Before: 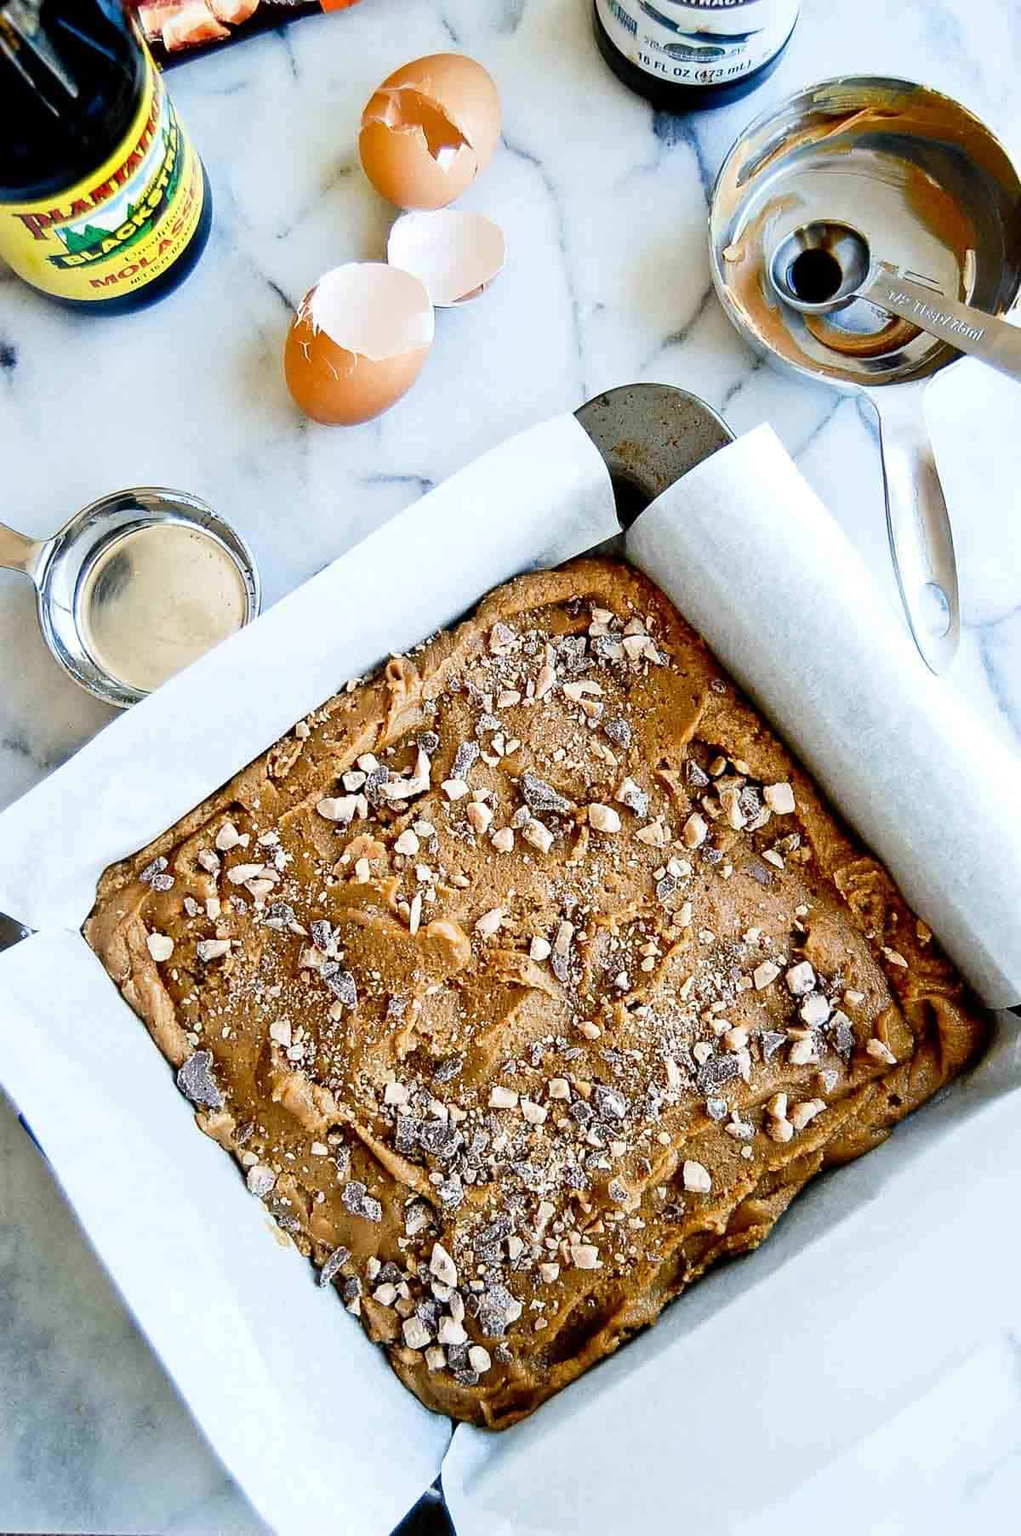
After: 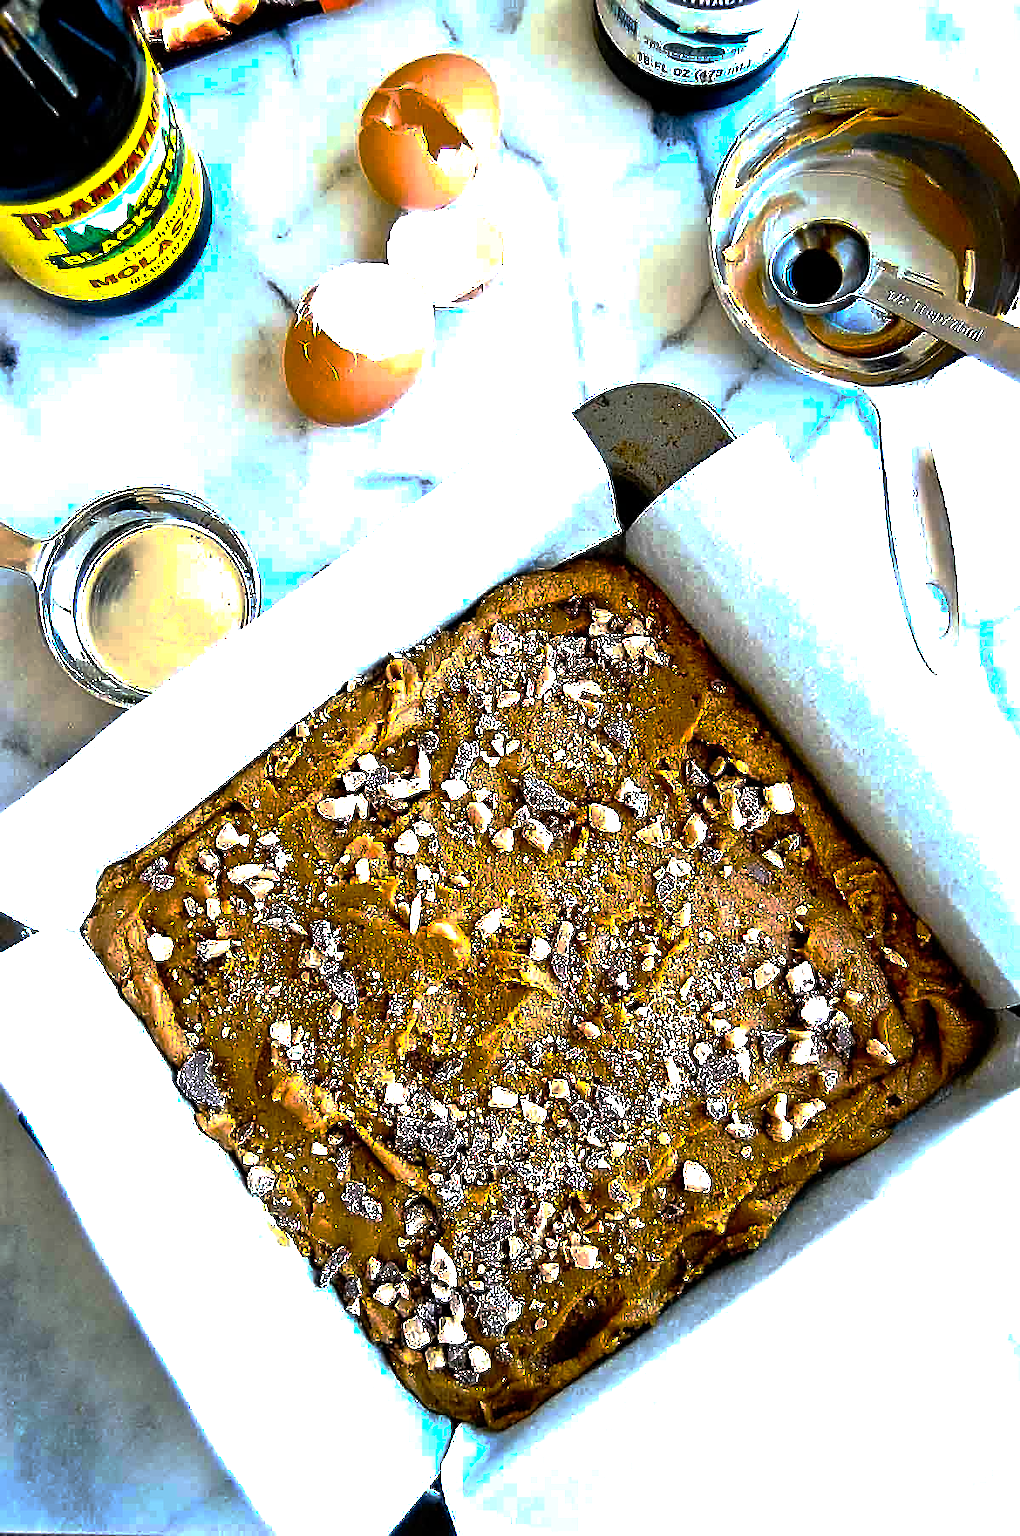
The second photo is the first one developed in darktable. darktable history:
base curve: curves: ch0 [(0, 0) (0.841, 0.609) (1, 1)], preserve colors none
exposure: exposure 0.228 EV, compensate highlight preservation false
shadows and highlights: shadows 0.496, highlights 38.37
color balance rgb: perceptual saturation grading › global saturation 30%, global vibrance 25.091%, contrast 20.36%
sharpen: on, module defaults
